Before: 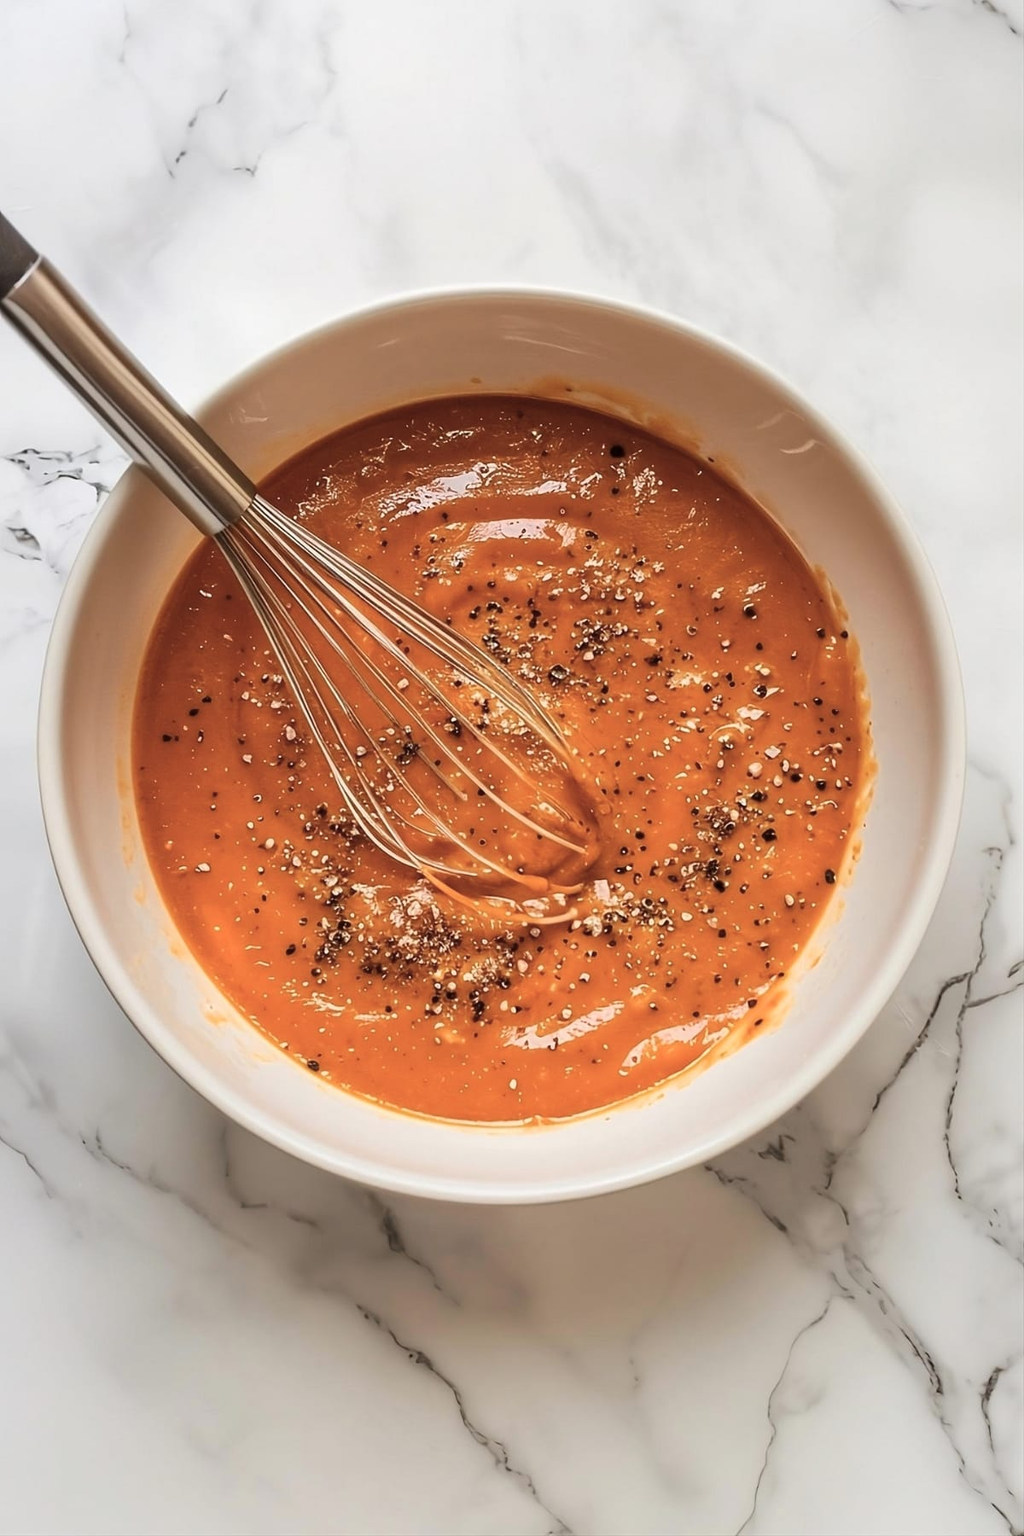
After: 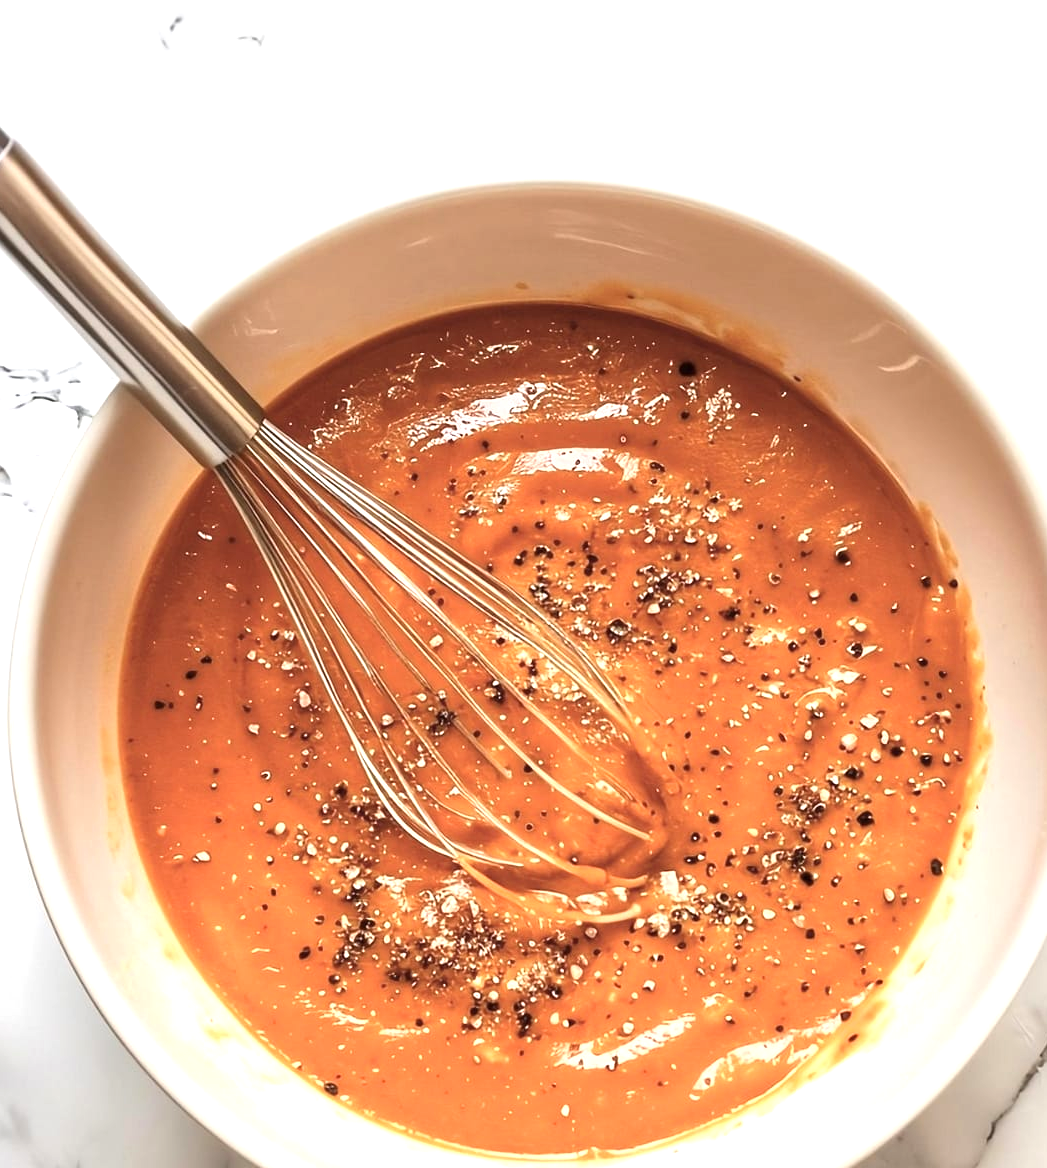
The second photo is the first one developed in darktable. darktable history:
color calibration: illuminant same as pipeline (D50), adaptation XYZ, x 0.346, y 0.358, temperature 5011.35 K, saturation algorithm version 1 (2020)
crop: left 3.015%, top 8.935%, right 9.671%, bottom 26.157%
exposure: exposure 0.745 EV, compensate highlight preservation false
